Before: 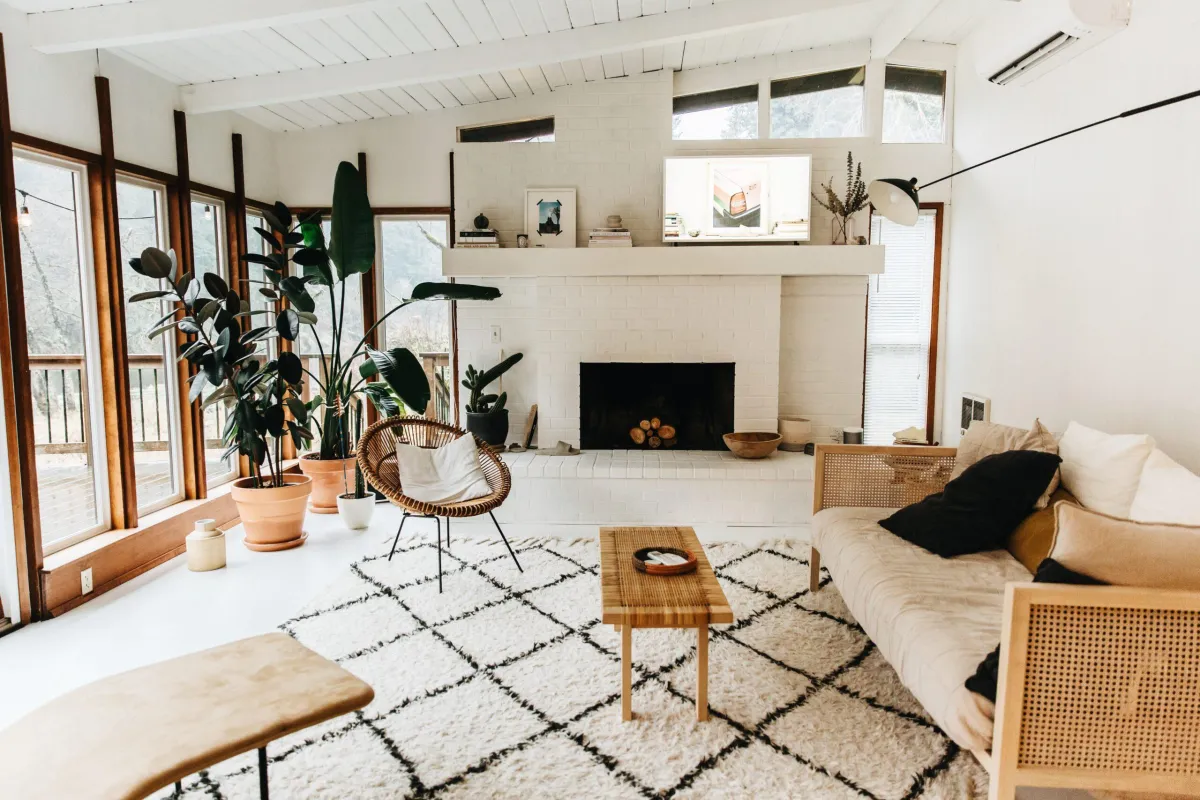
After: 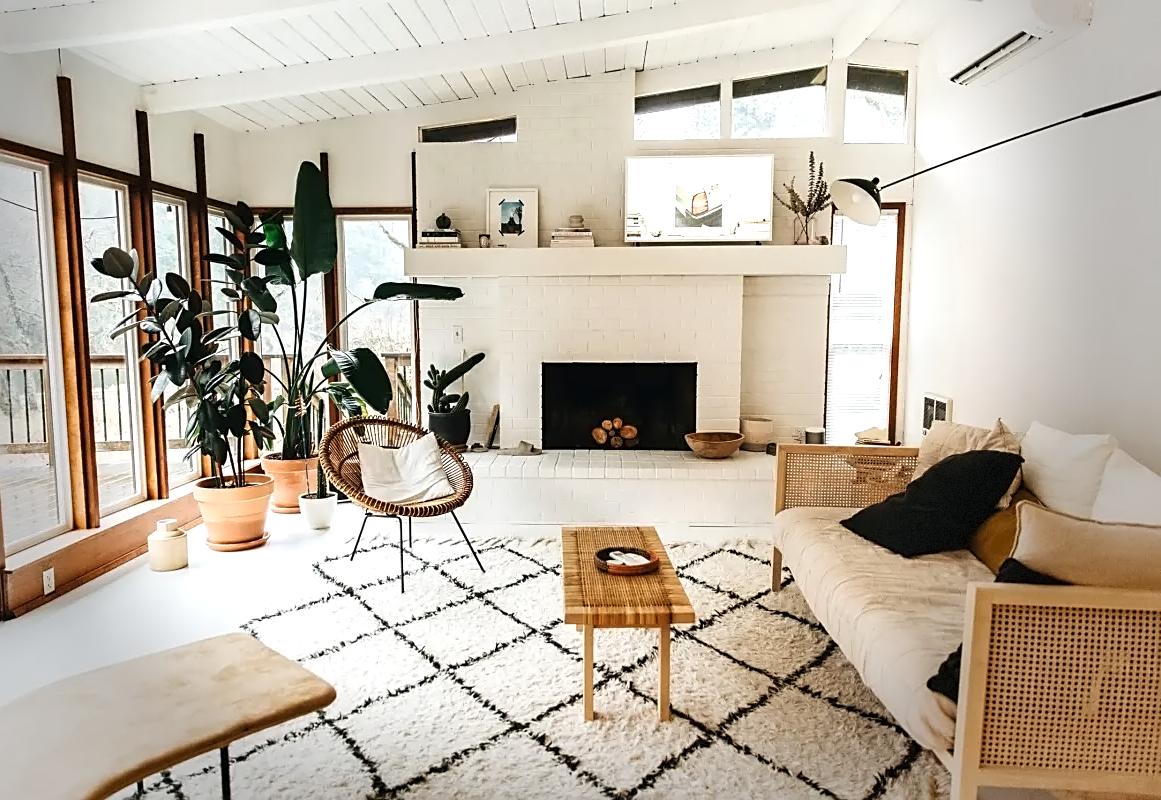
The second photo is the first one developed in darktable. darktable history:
exposure: exposure 0.375 EV, compensate highlight preservation false
vignetting: fall-off start 68.33%, fall-off radius 30%, saturation 0.042, center (-0.066, -0.311), width/height ratio 0.992, shape 0.85, dithering 8-bit output
sharpen: on, module defaults
crop and rotate: left 3.238%
contrast equalizer: y [[0.5 ×4, 0.525, 0.667], [0.5 ×6], [0.5 ×6], [0 ×4, 0.042, 0], [0, 0, 0.004, 0.1, 0.191, 0.131]]
